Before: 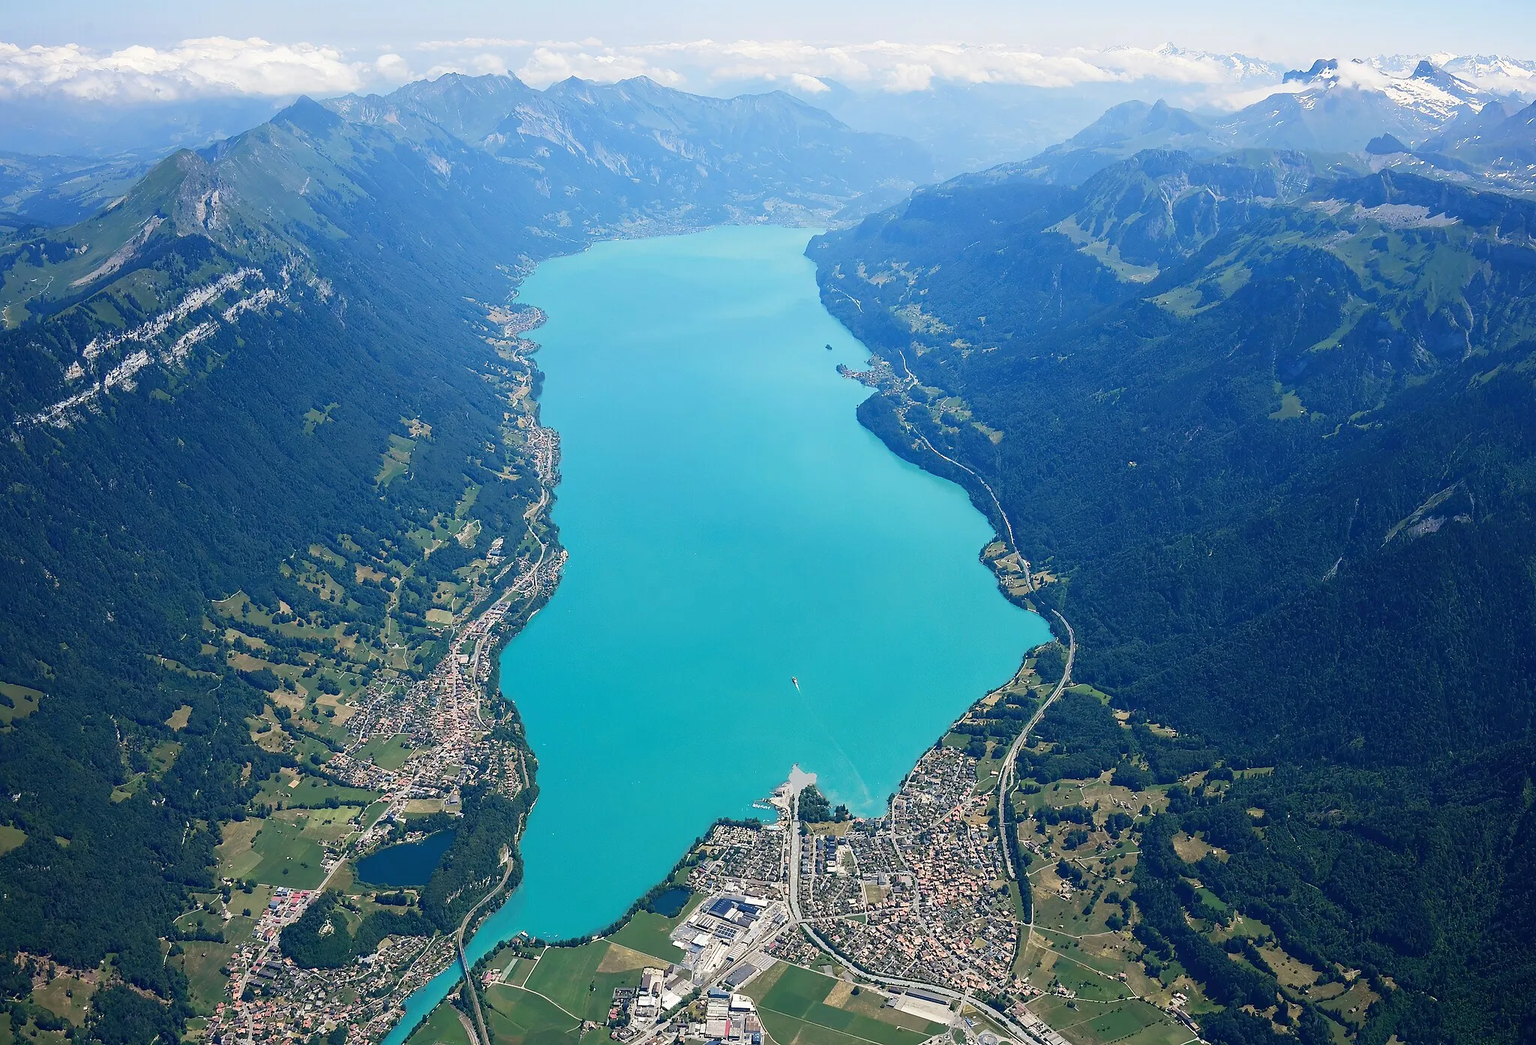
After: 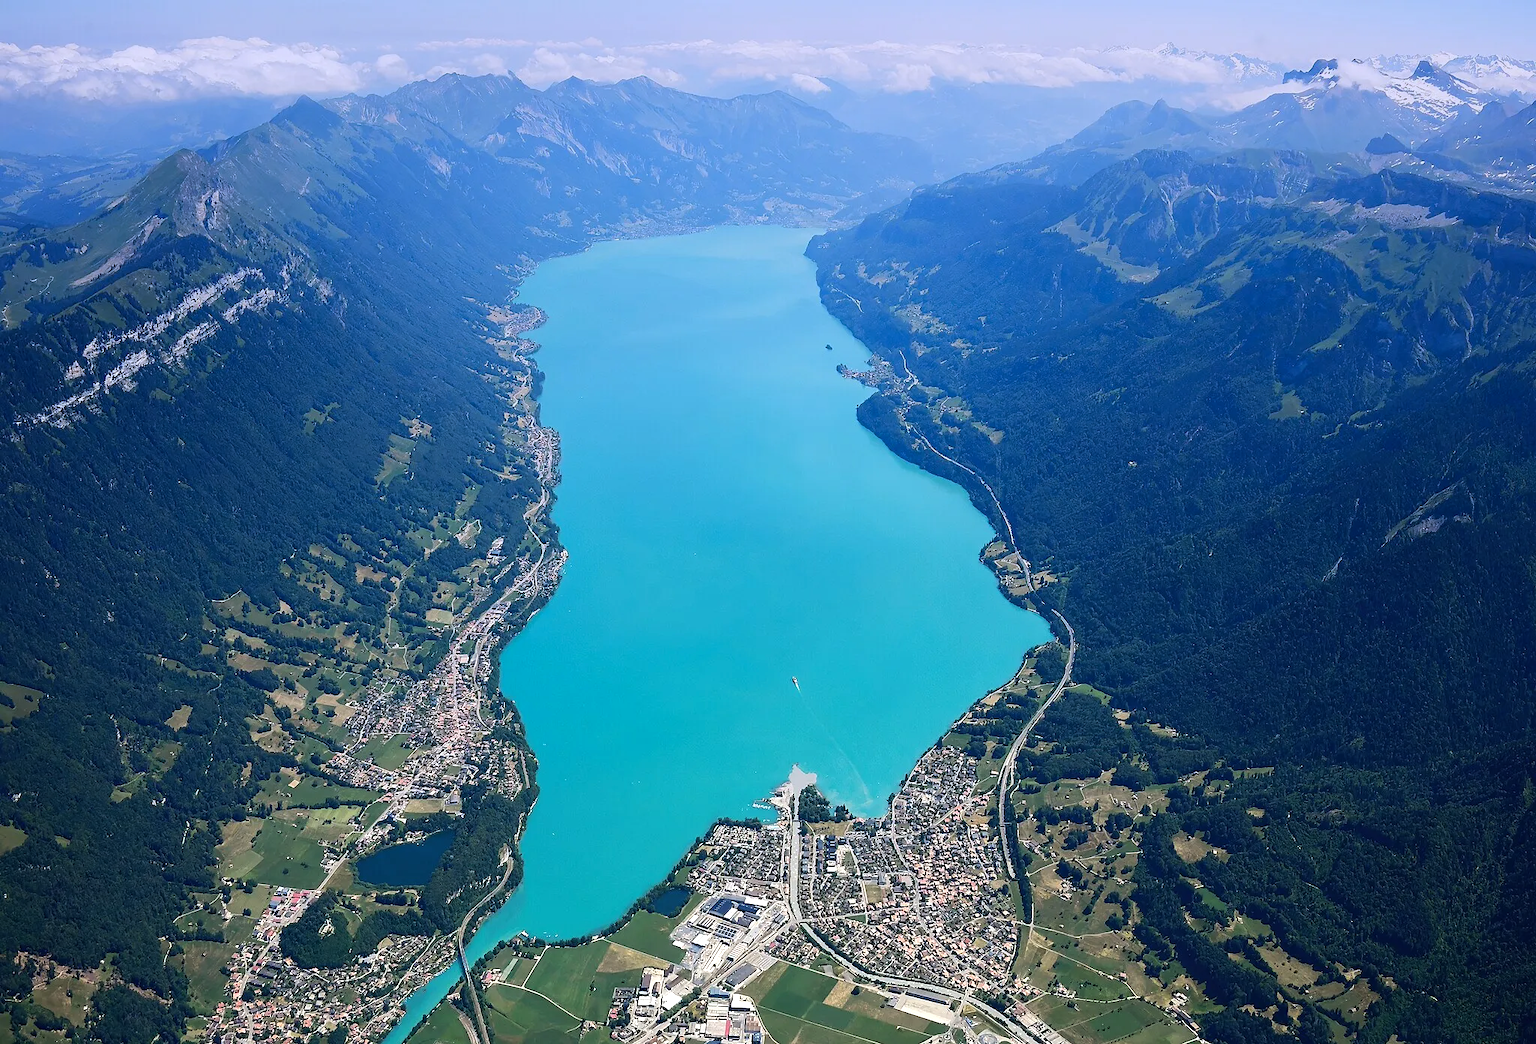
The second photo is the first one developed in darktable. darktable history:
tone equalizer: -8 EV -0.417 EV, -7 EV -0.389 EV, -6 EV -0.333 EV, -5 EV -0.222 EV, -3 EV 0.222 EV, -2 EV 0.333 EV, -1 EV 0.389 EV, +0 EV 0.417 EV, edges refinement/feathering 500, mask exposure compensation -1.57 EV, preserve details no
graduated density: hue 238.83°, saturation 50%
